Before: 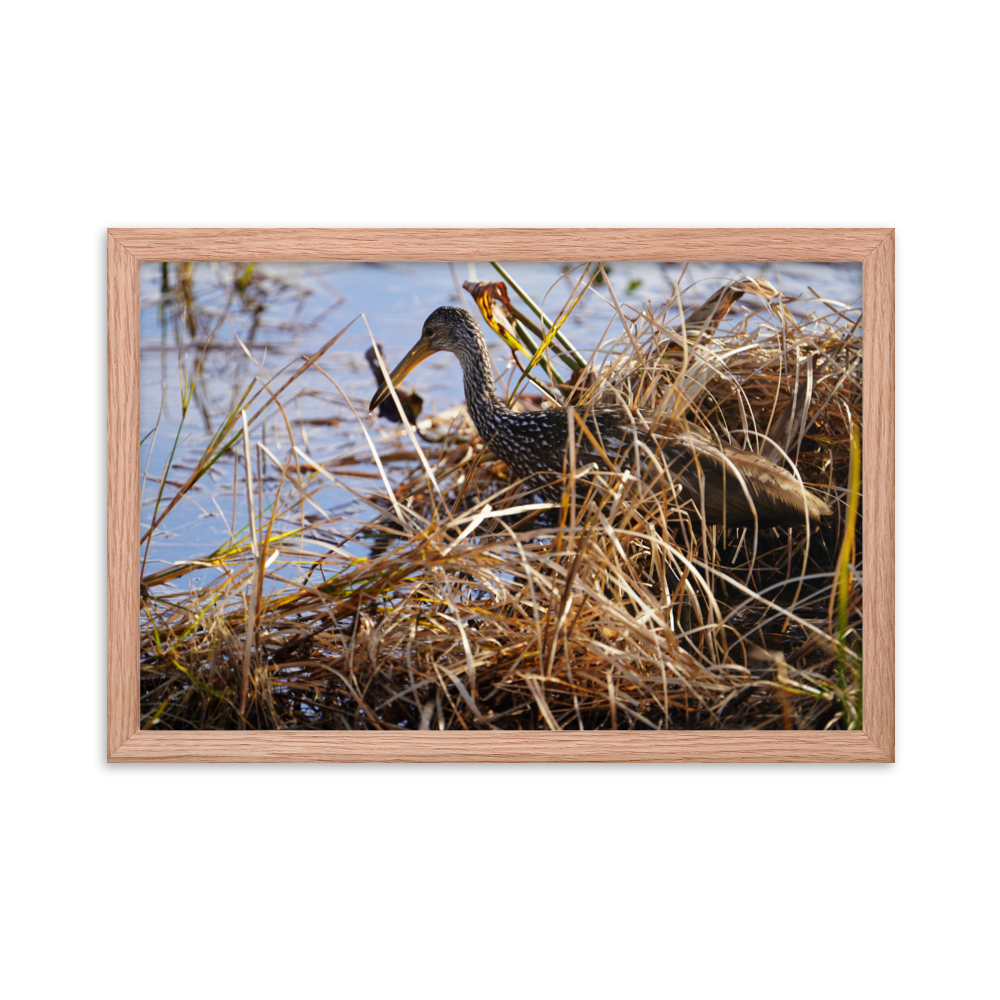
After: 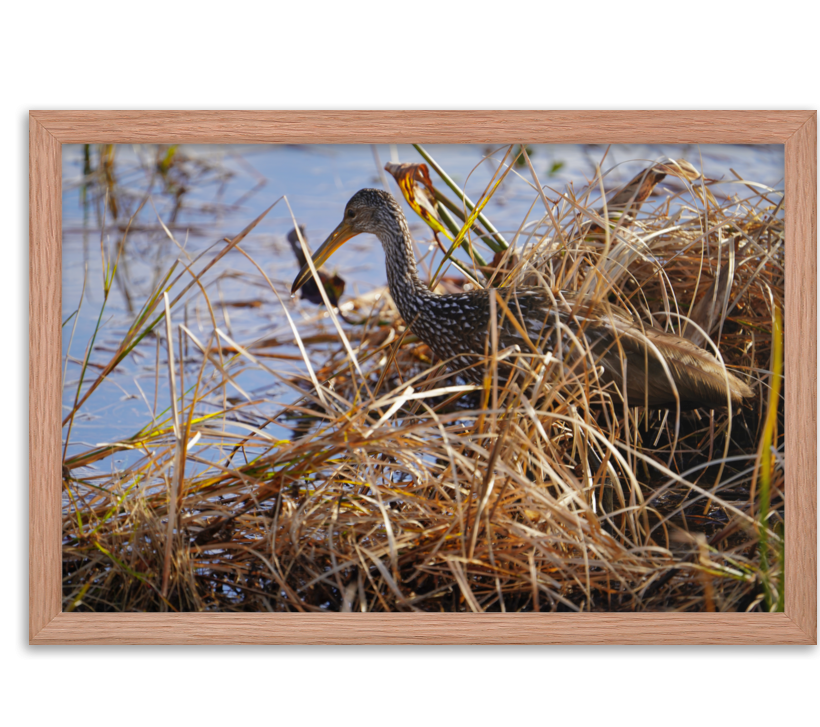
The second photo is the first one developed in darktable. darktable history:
shadows and highlights: on, module defaults
crop: left 7.856%, top 11.836%, right 10.12%, bottom 15.387%
